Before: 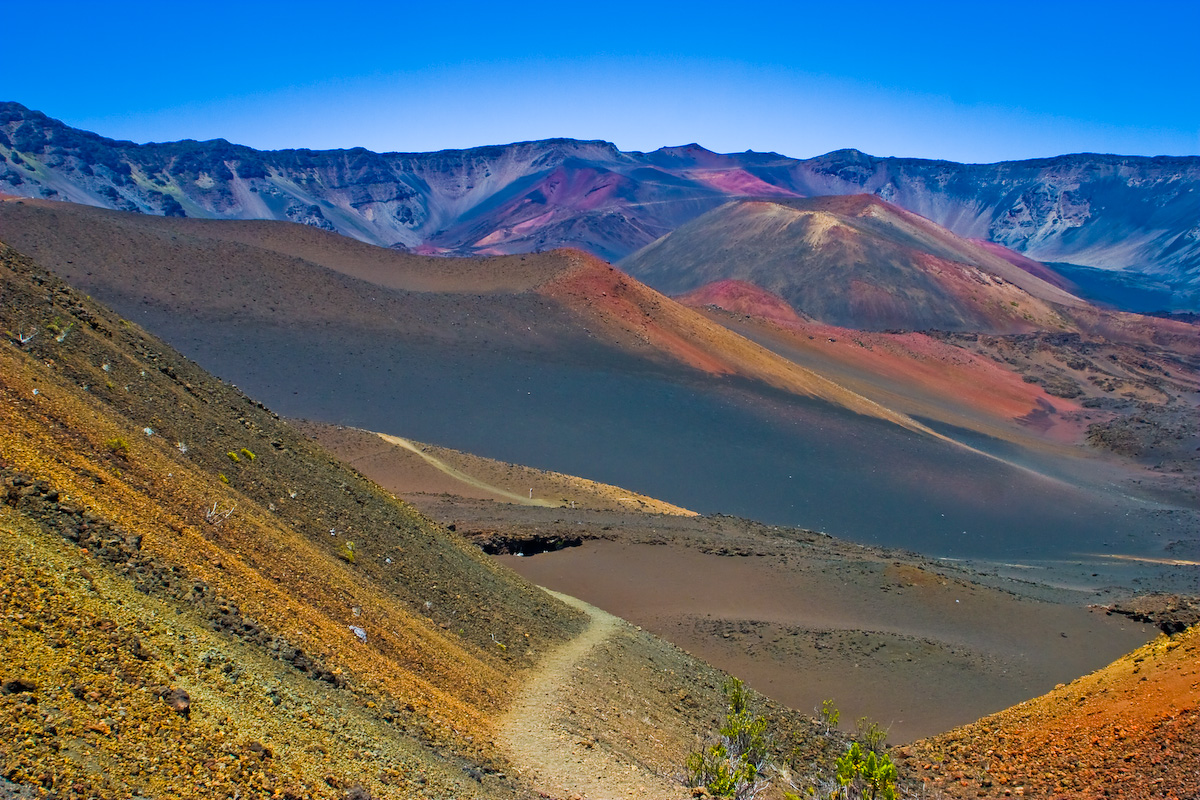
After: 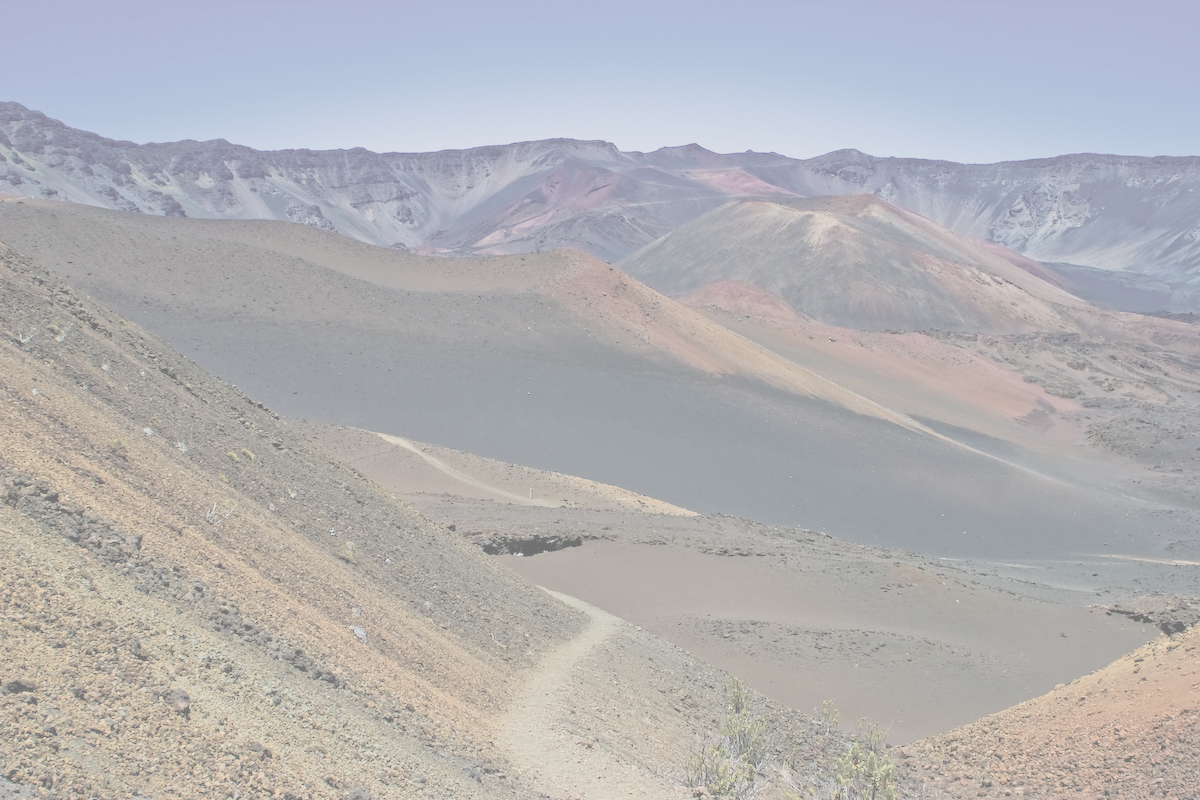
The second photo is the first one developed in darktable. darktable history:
contrast brightness saturation: contrast -0.32, brightness 0.75, saturation -0.78
haze removal: compatibility mode true, adaptive false
